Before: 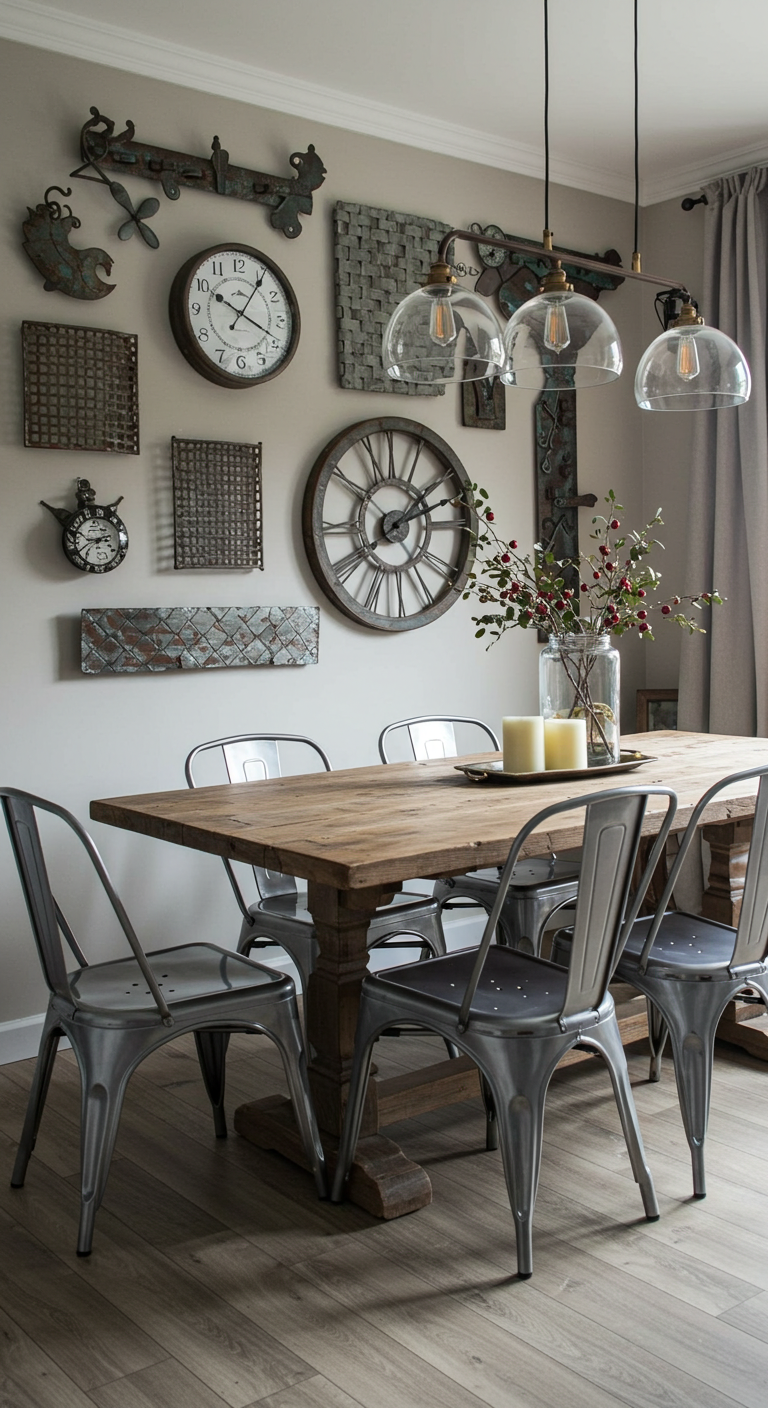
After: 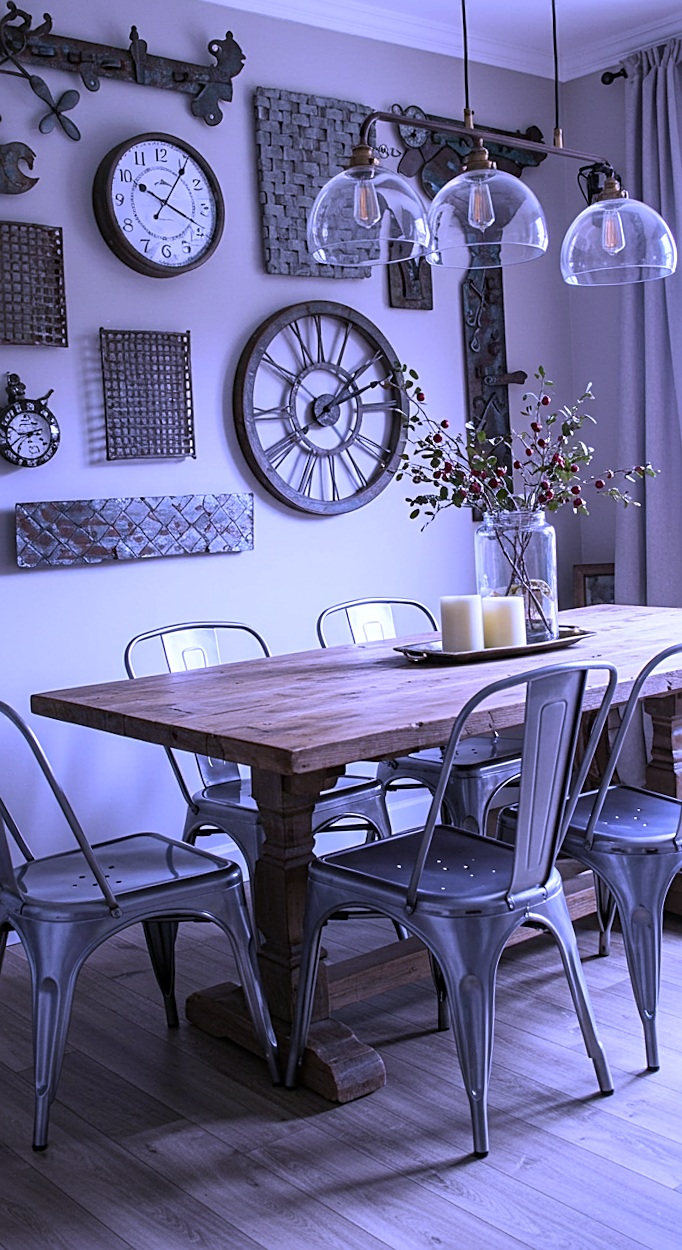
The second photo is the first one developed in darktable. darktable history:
sharpen: on, module defaults
crop and rotate: angle 1.96°, left 5.673%, top 5.673%
white balance: red 0.98, blue 1.61
